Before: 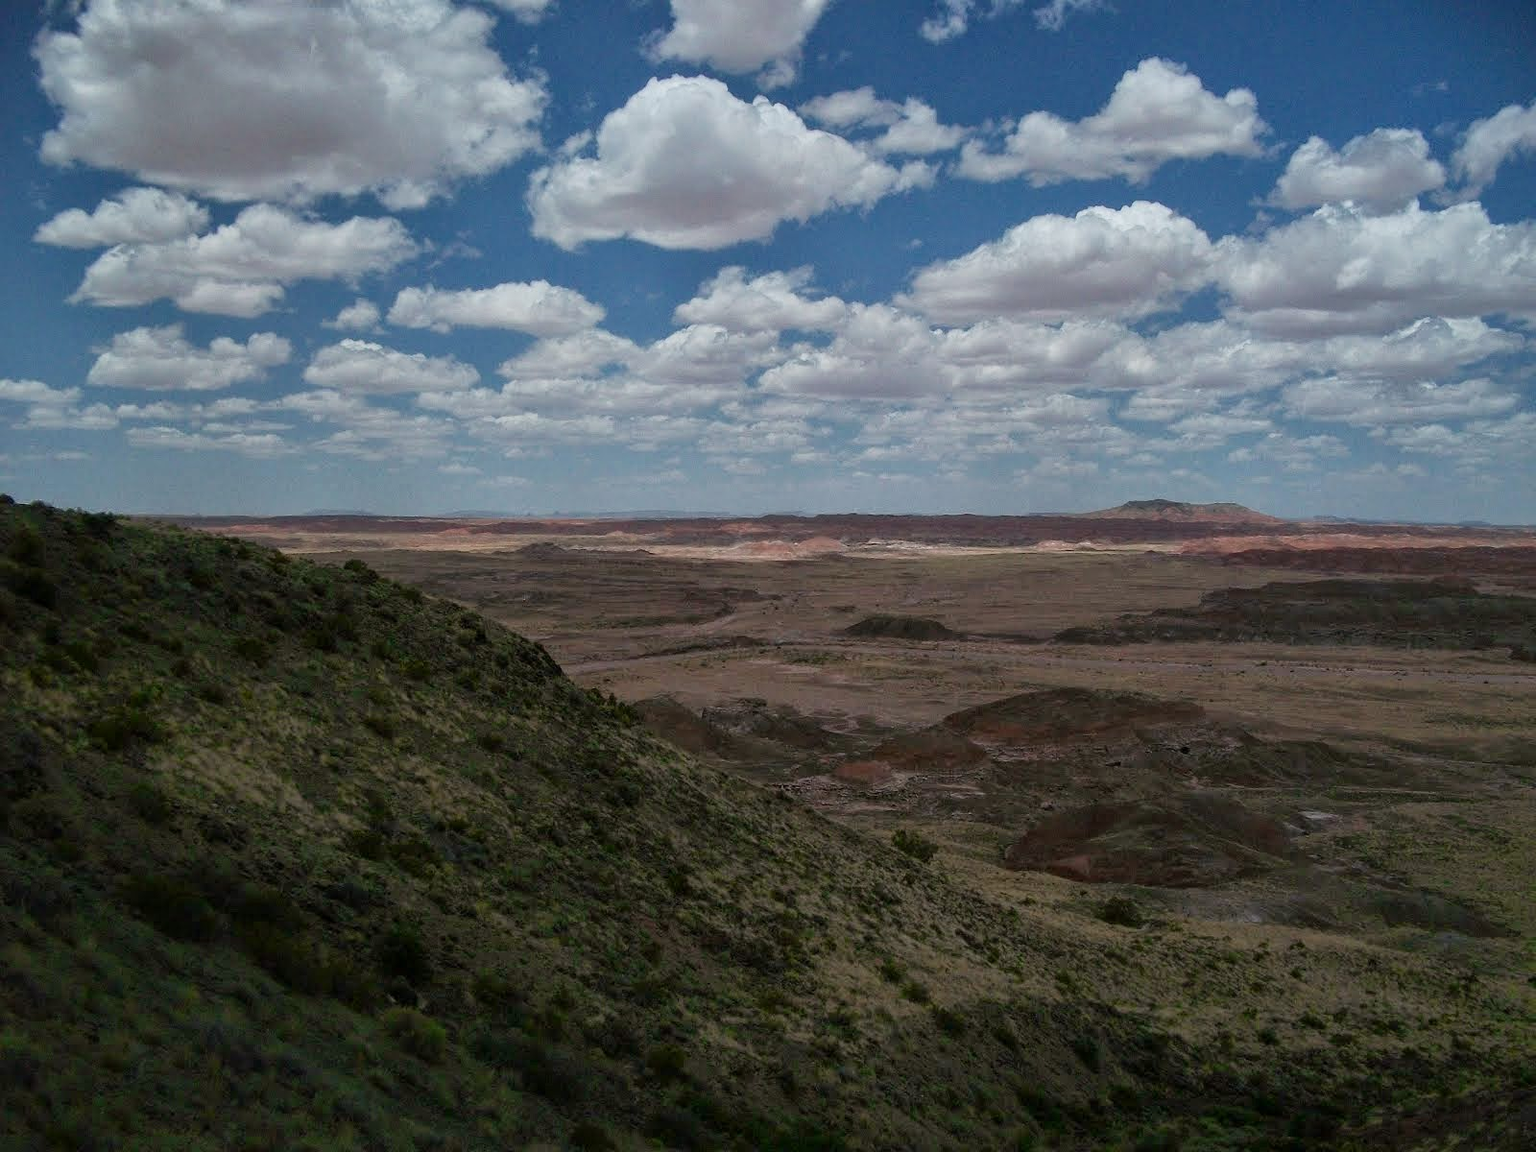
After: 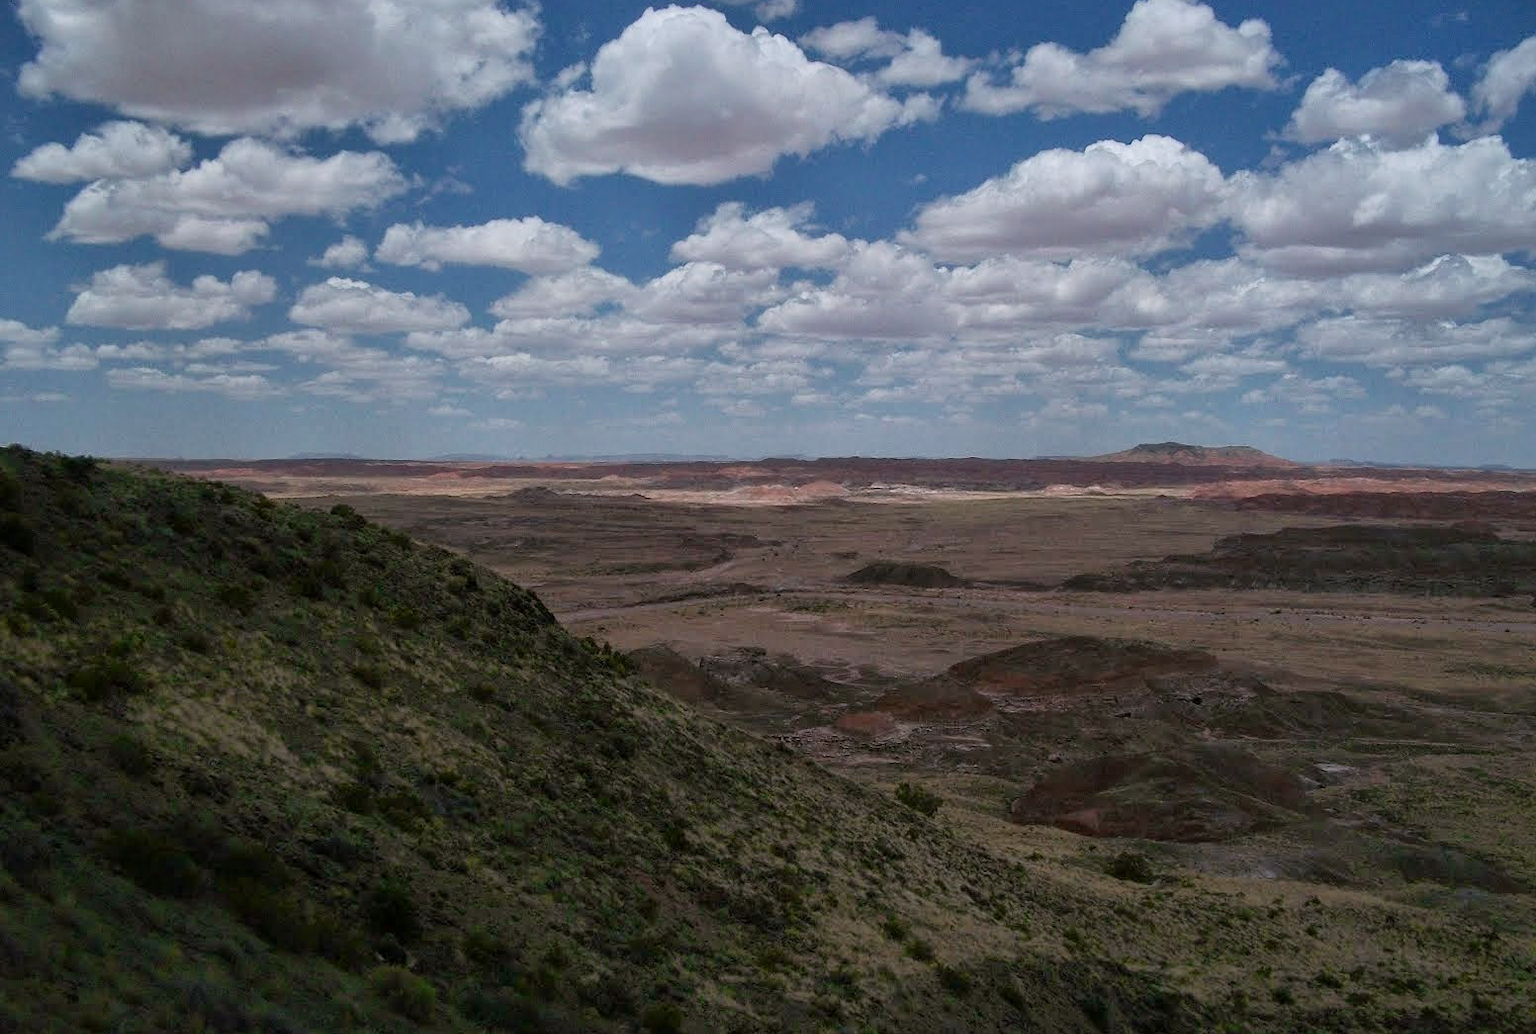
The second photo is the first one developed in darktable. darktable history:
white balance: emerald 1
crop: left 1.507%, top 6.147%, right 1.379%, bottom 6.637%
color calibration: illuminant custom, x 0.348, y 0.366, temperature 4940.58 K
